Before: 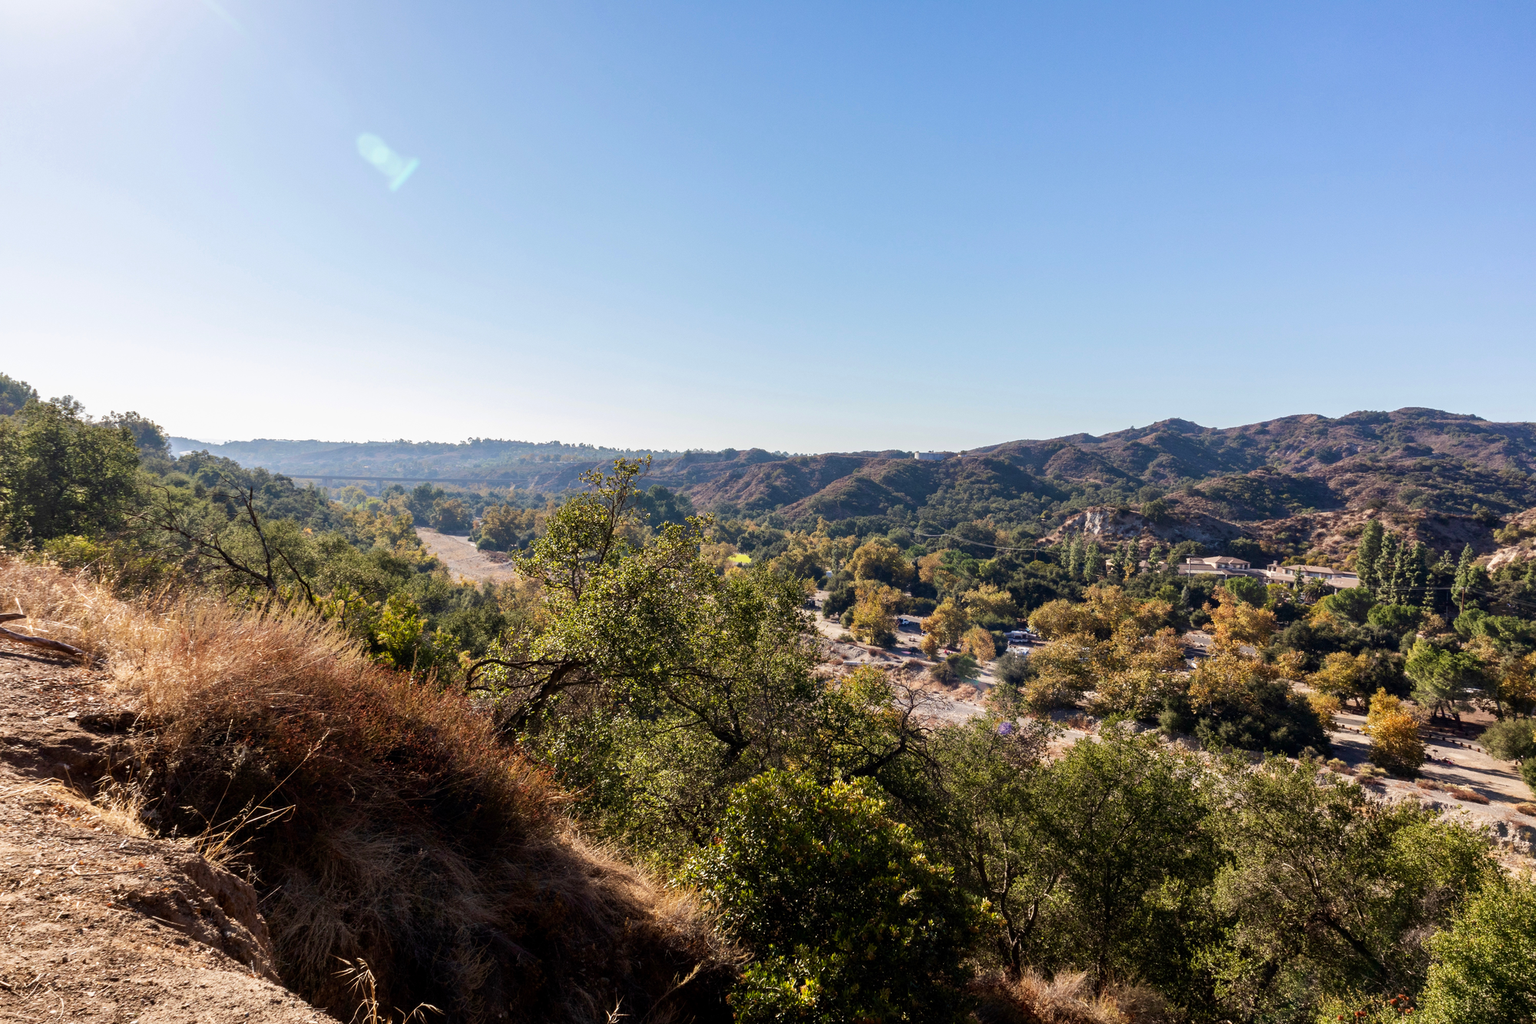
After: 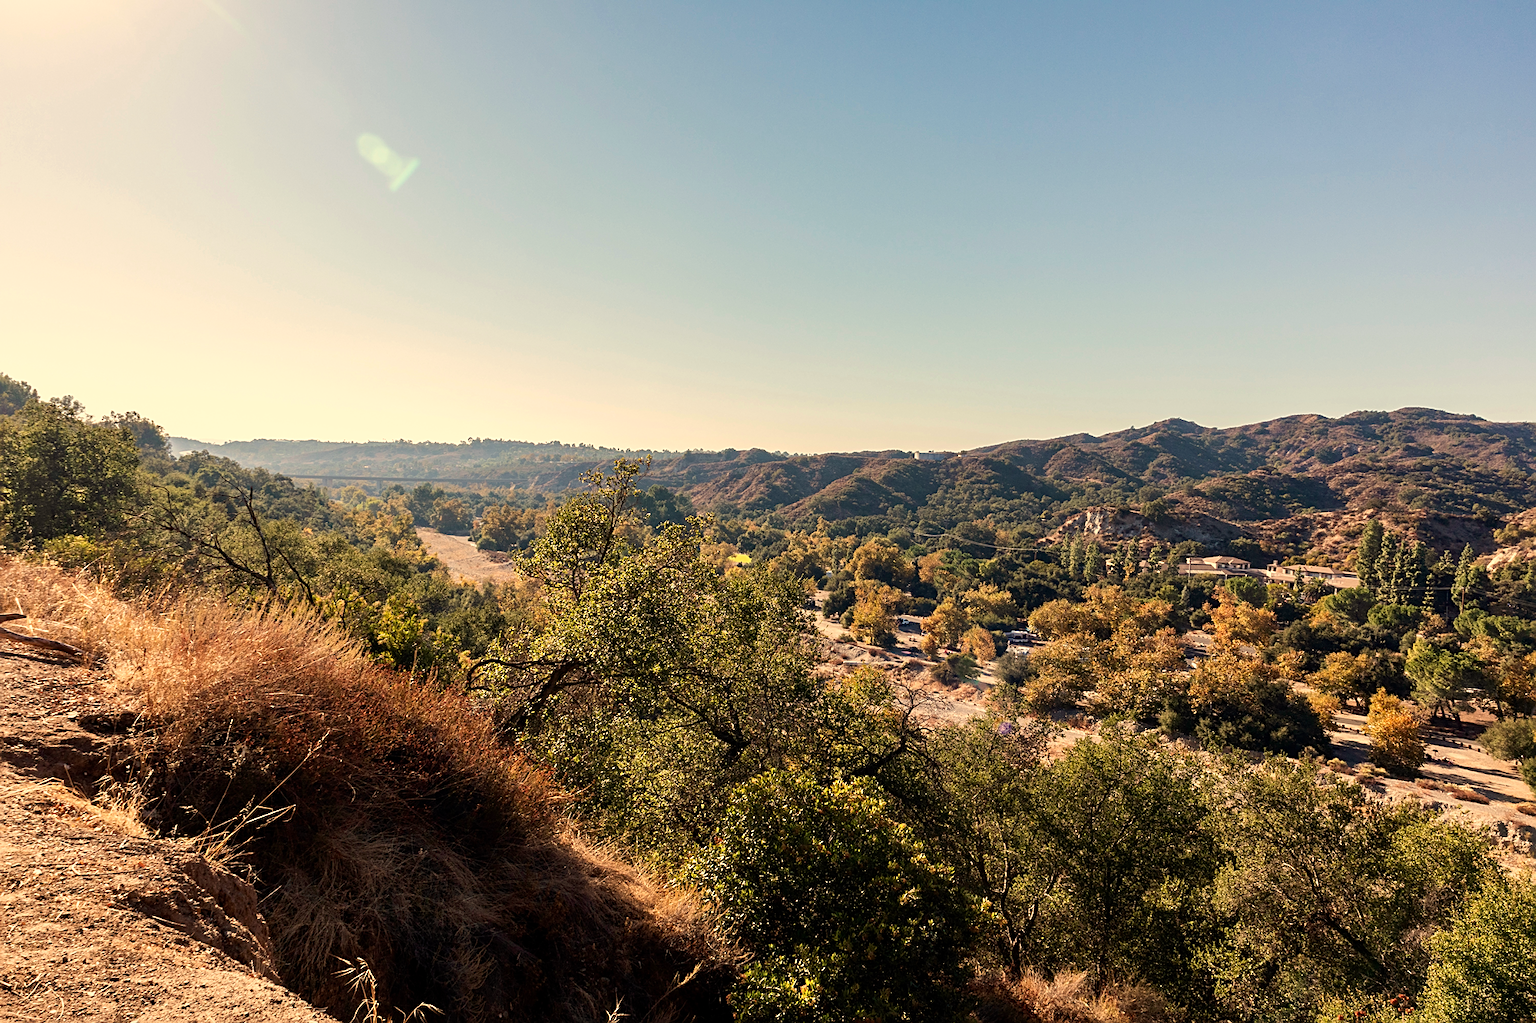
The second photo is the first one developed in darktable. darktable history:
sharpen: on, module defaults
white balance: red 1.123, blue 0.83
